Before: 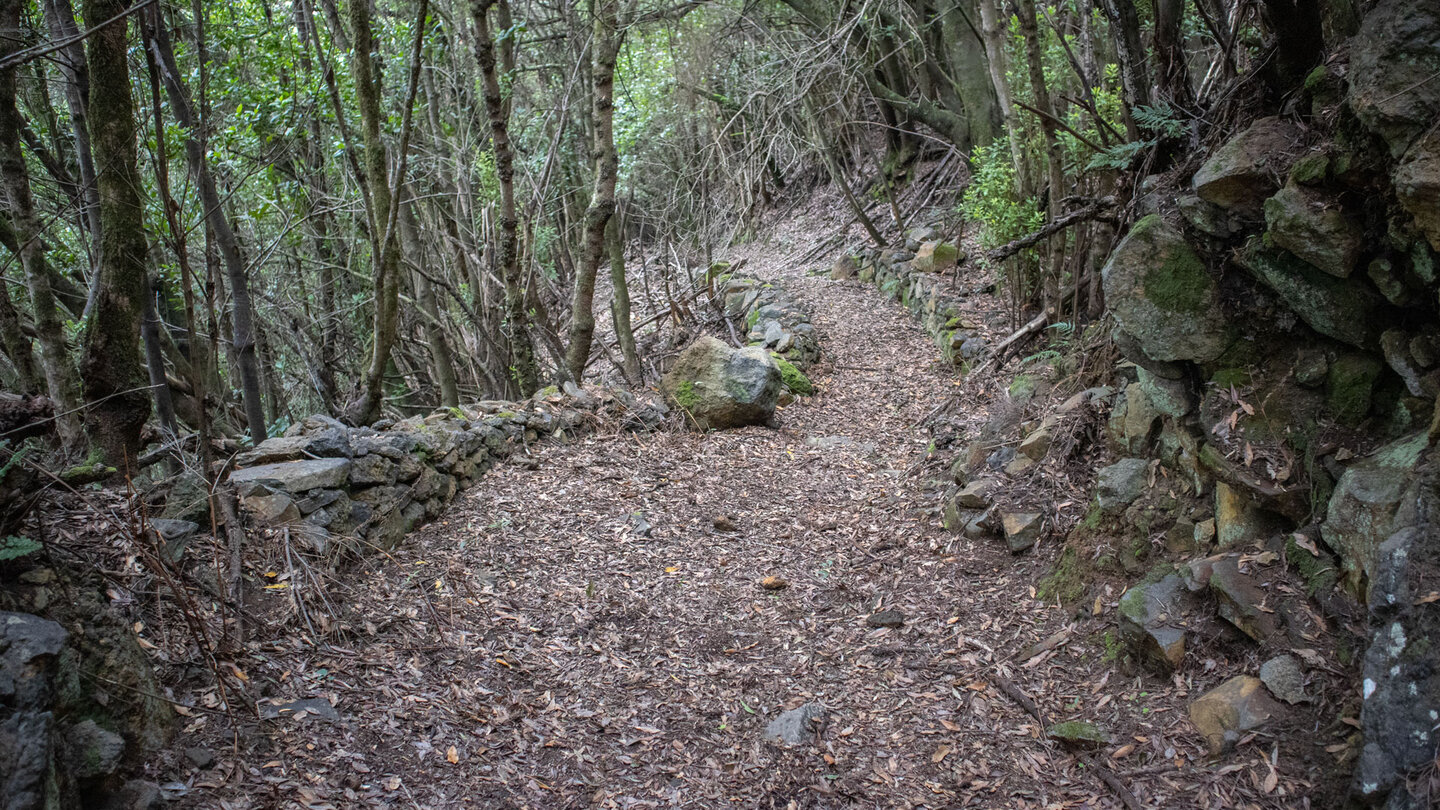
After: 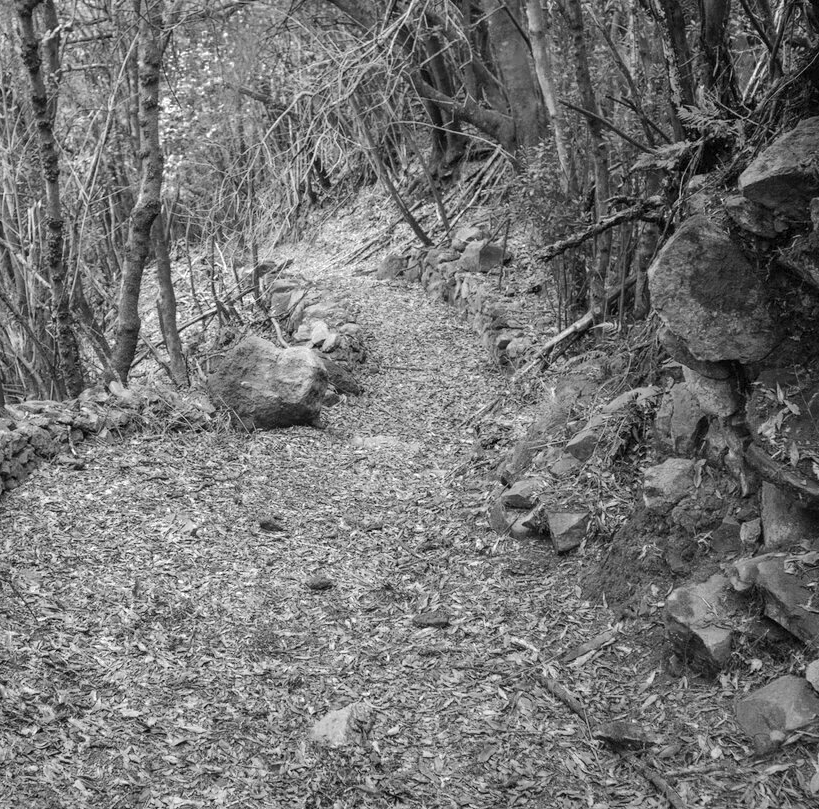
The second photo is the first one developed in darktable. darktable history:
color zones: curves: ch0 [(0.287, 0.048) (0.493, 0.484) (0.737, 0.816)]; ch1 [(0, 0) (0.143, 0) (0.286, 0) (0.429, 0) (0.571, 0) (0.714, 0) (0.857, 0)]
base curve: curves: ch0 [(0, 0) (0.158, 0.273) (0.879, 0.895) (1, 1)], preserve colors none
crop: left 31.528%, top 0.002%, right 11.563%
